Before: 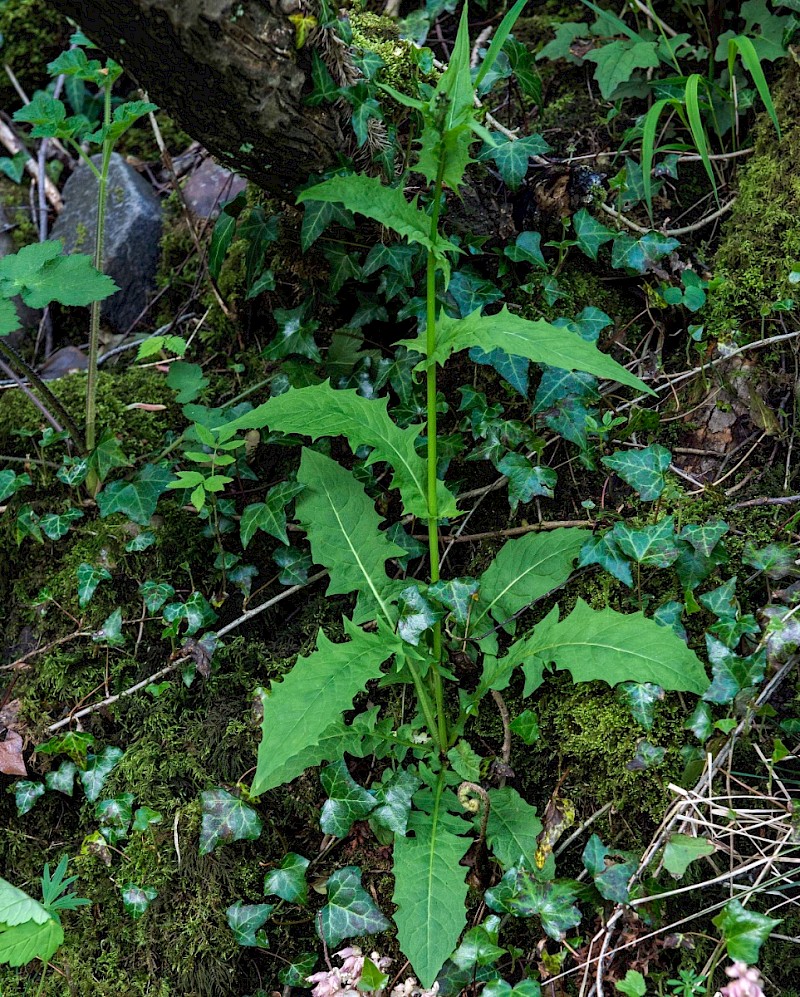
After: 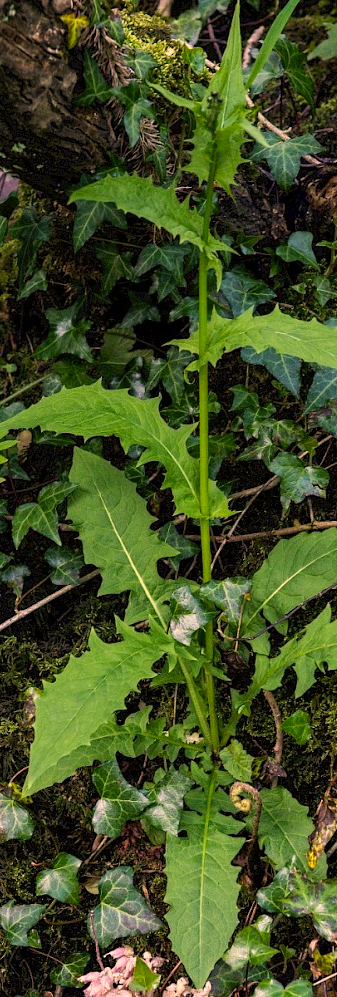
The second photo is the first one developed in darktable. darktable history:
exposure: compensate highlight preservation false
color correction: highlights a* 21.88, highlights b* 22.25
crop: left 28.583%, right 29.231%
